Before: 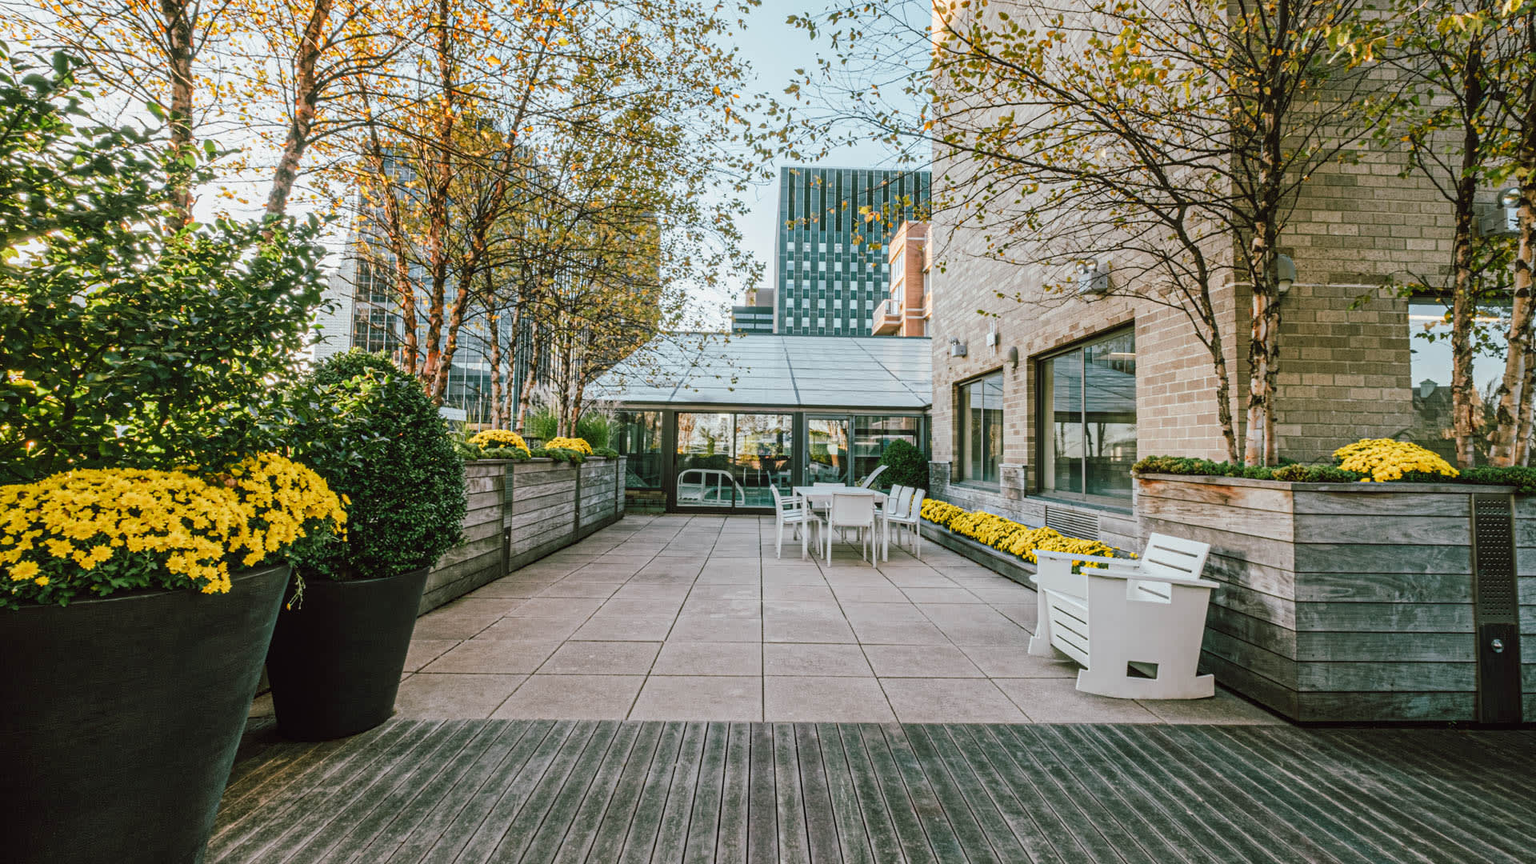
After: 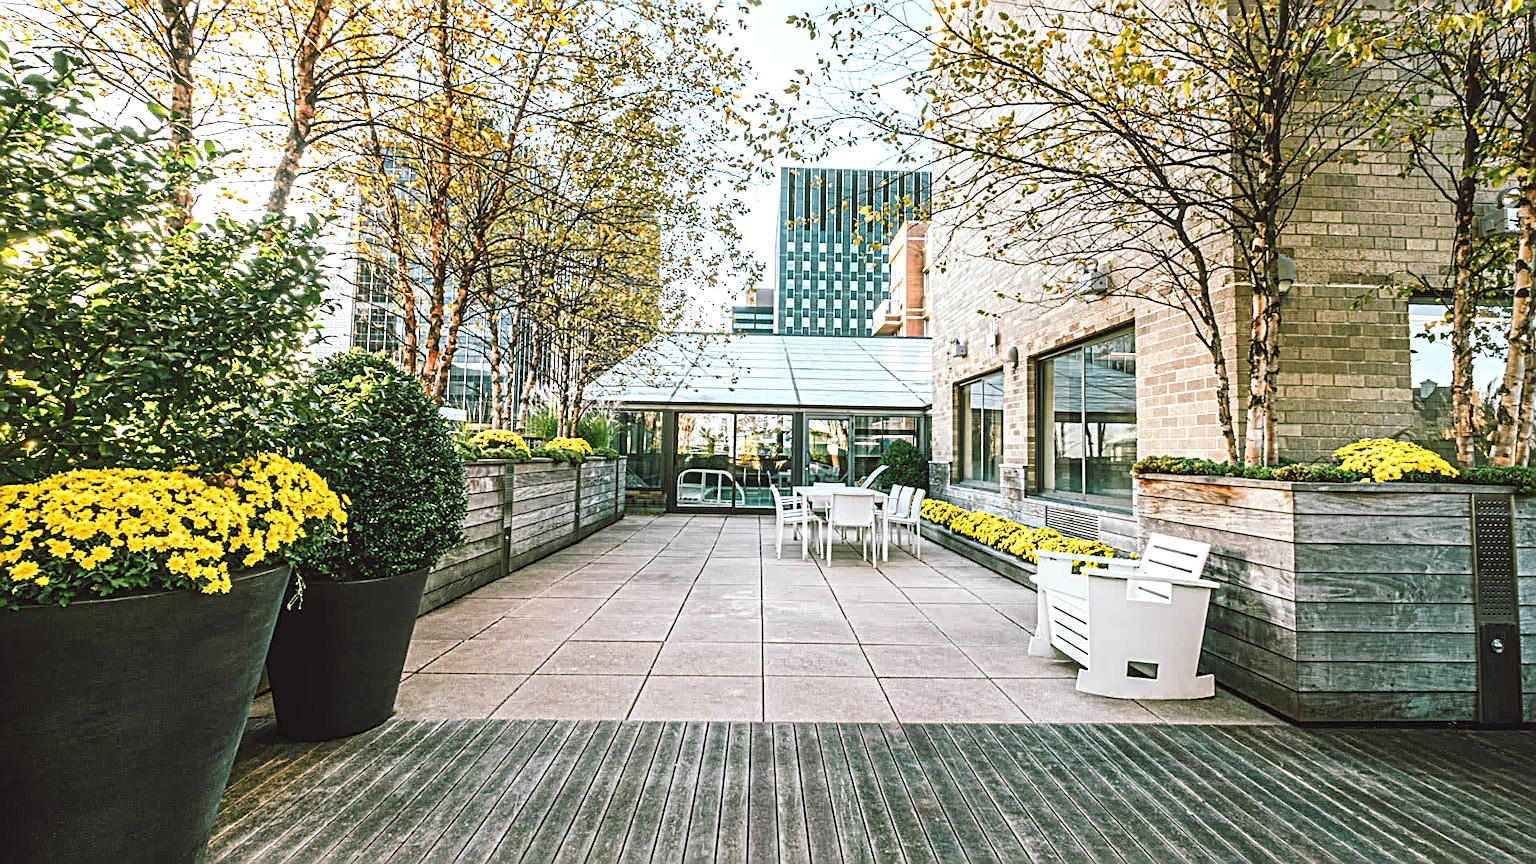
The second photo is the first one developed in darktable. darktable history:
sharpen: radius 2.719, amount 0.671
exposure: black level correction -0.002, exposure 0.714 EV, compensate highlight preservation false
